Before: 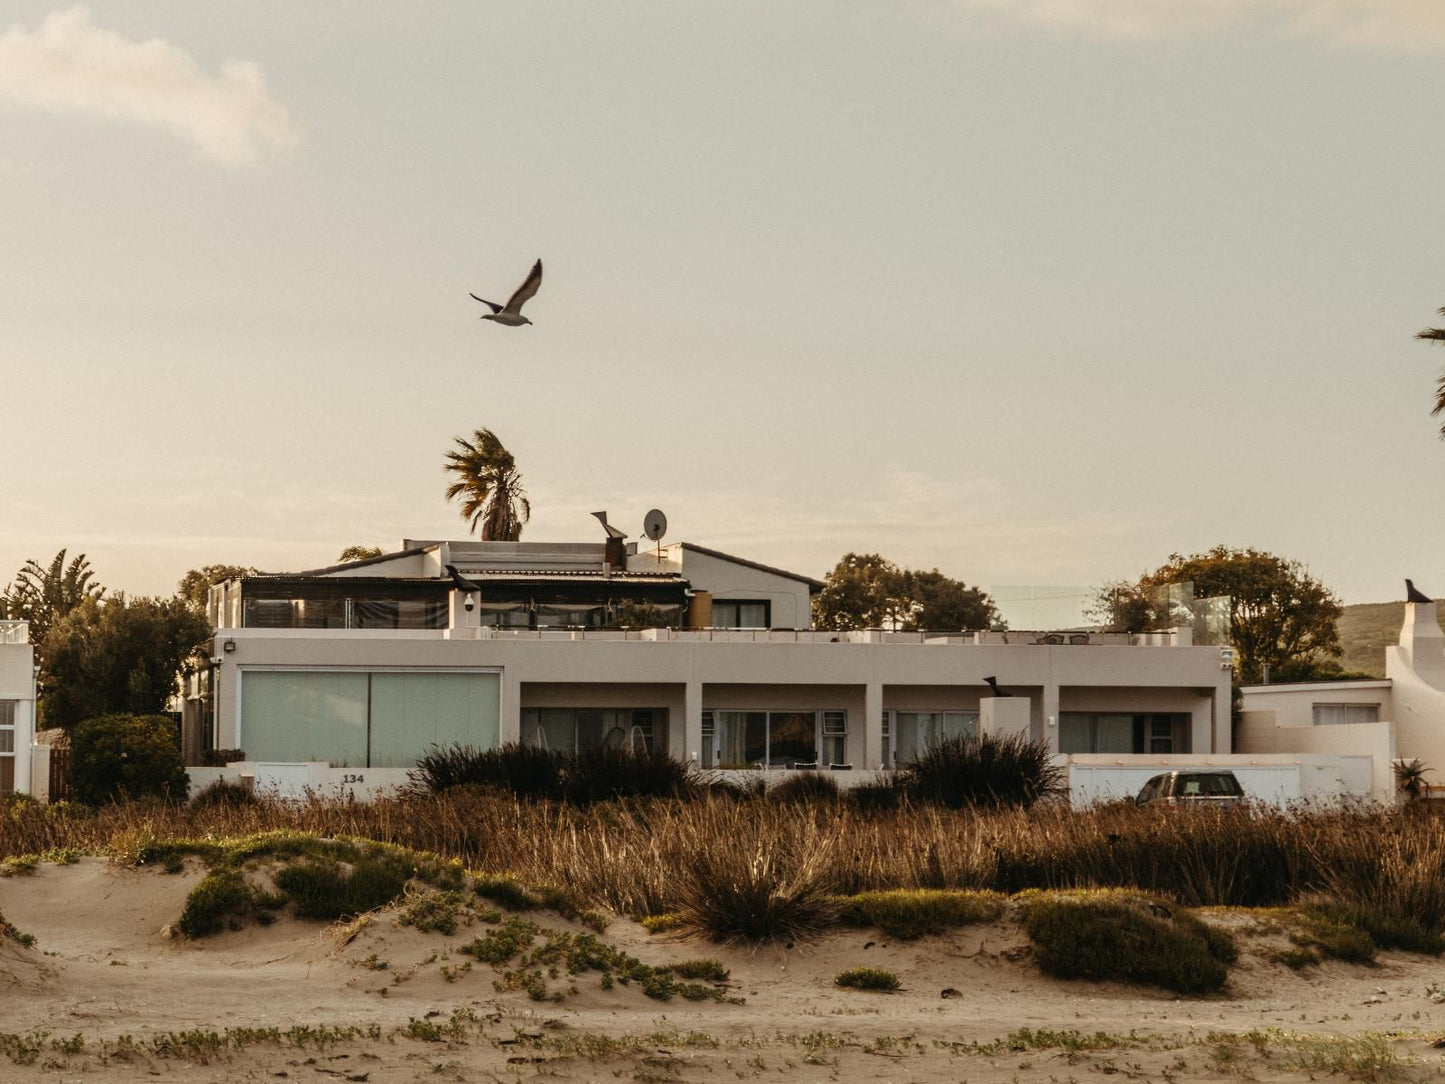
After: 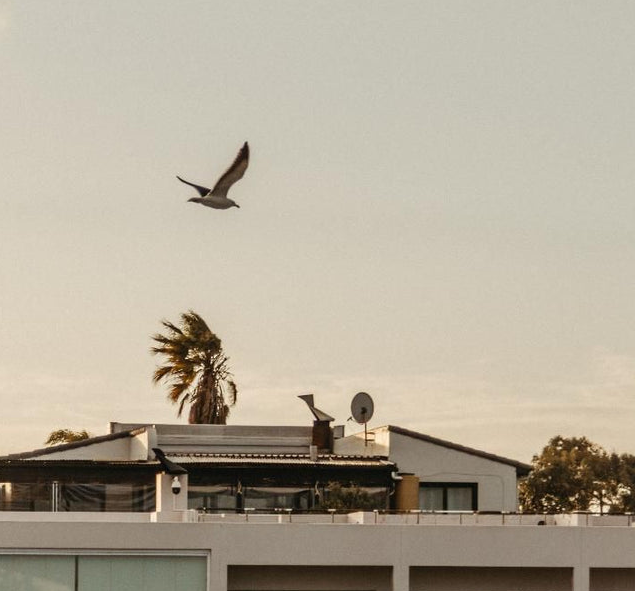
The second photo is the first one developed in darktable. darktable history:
crop: left 20.316%, top 10.837%, right 35.698%, bottom 34.641%
